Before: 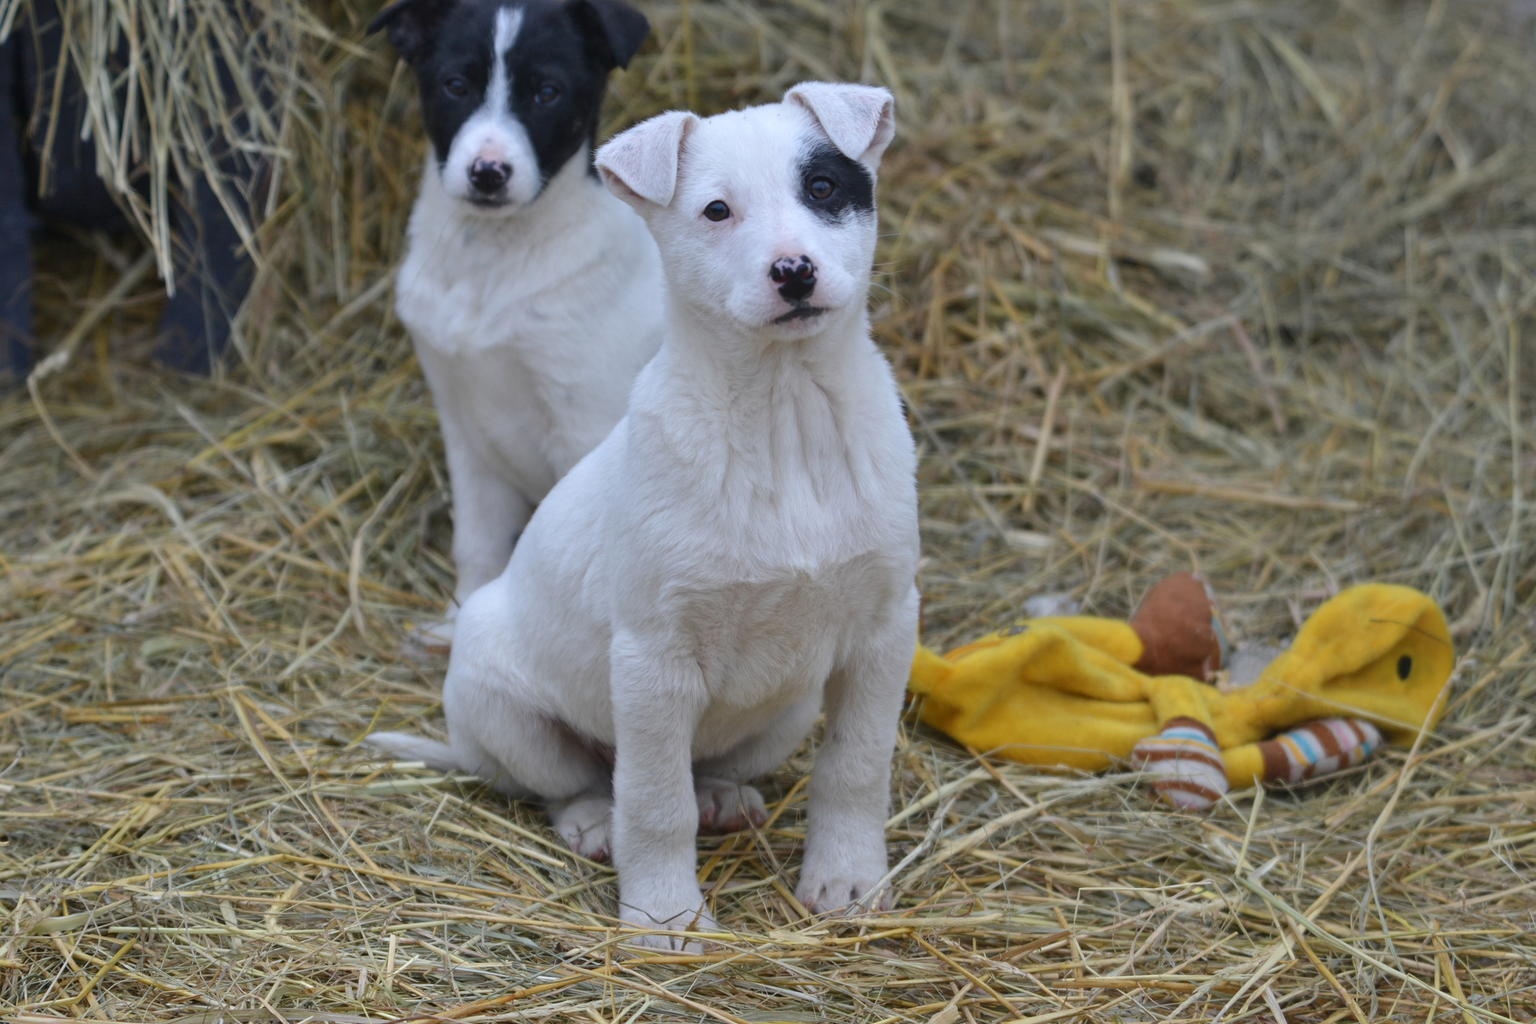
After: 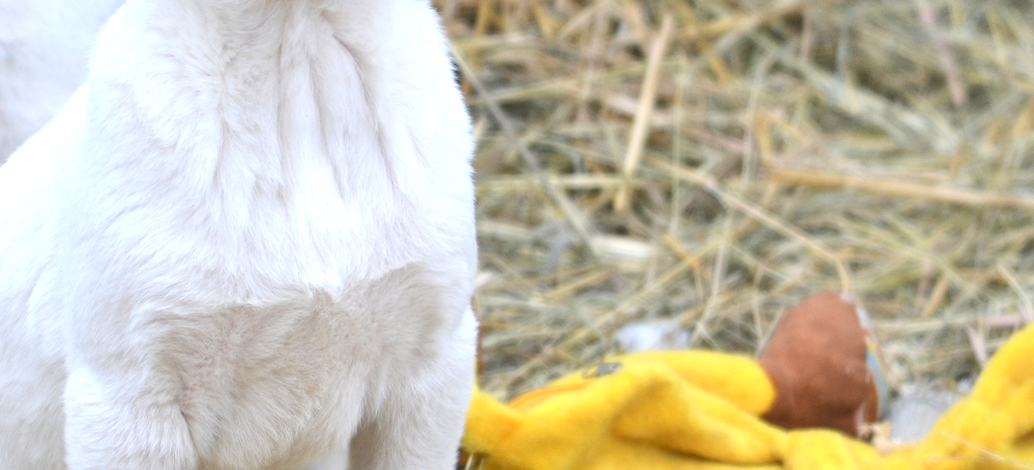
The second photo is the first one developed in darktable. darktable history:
crop: left 36.583%, top 34.544%, right 12.926%, bottom 31.016%
exposure: black level correction 0, exposure 1.122 EV, compensate highlight preservation false
contrast brightness saturation: contrast 0.105, brightness 0.025, saturation 0.015
